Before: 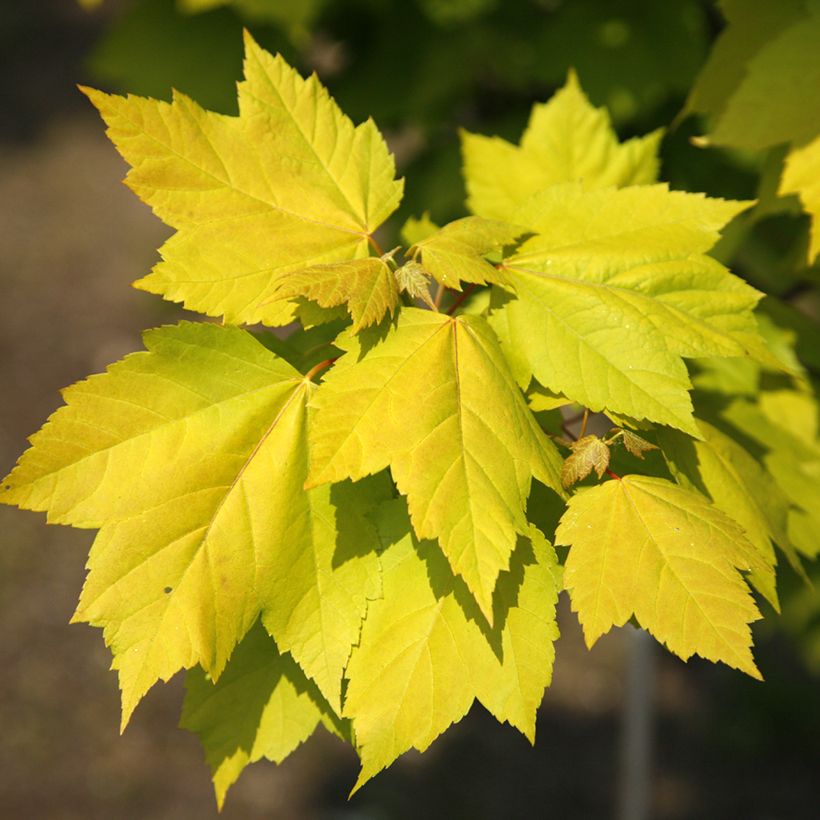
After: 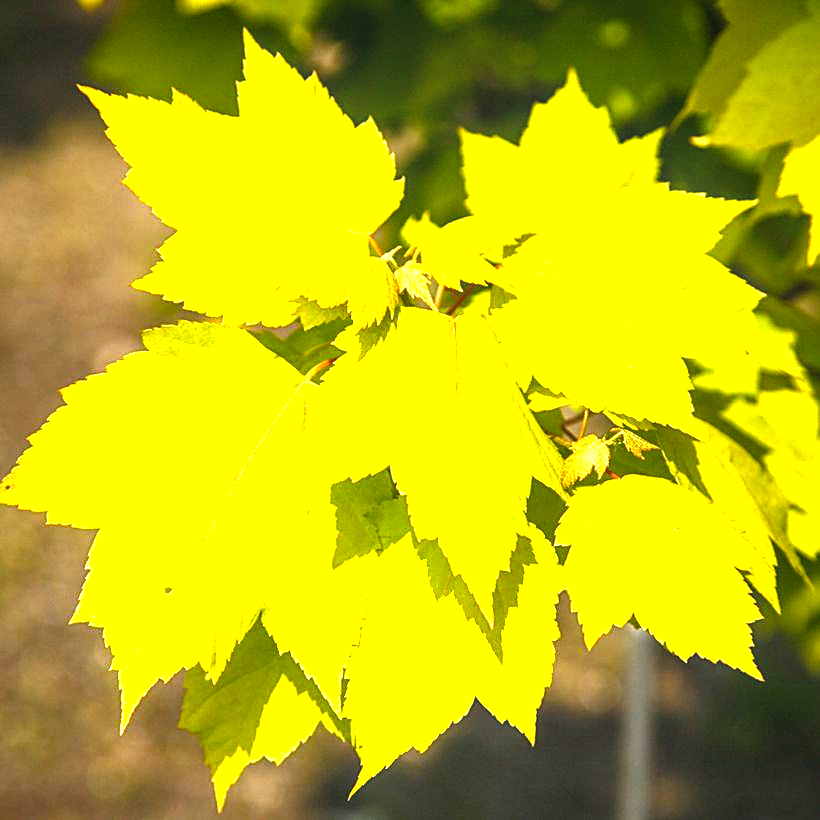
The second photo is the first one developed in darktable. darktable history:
exposure: black level correction -0.002, exposure 1.108 EV, compensate exposure bias true, compensate highlight preservation false
color balance rgb: highlights gain › chroma 0.206%, highlights gain › hue 330.35°, perceptual saturation grading › global saturation 0.49%, perceptual saturation grading › highlights -8.569%, perceptual saturation grading › mid-tones 18.32%, perceptual saturation grading › shadows 28.872%, perceptual brilliance grading › global brilliance -17.141%, perceptual brilliance grading › highlights 29.324%, global vibrance 35.207%, contrast 10.439%
sharpen: on, module defaults
local contrast: on, module defaults
